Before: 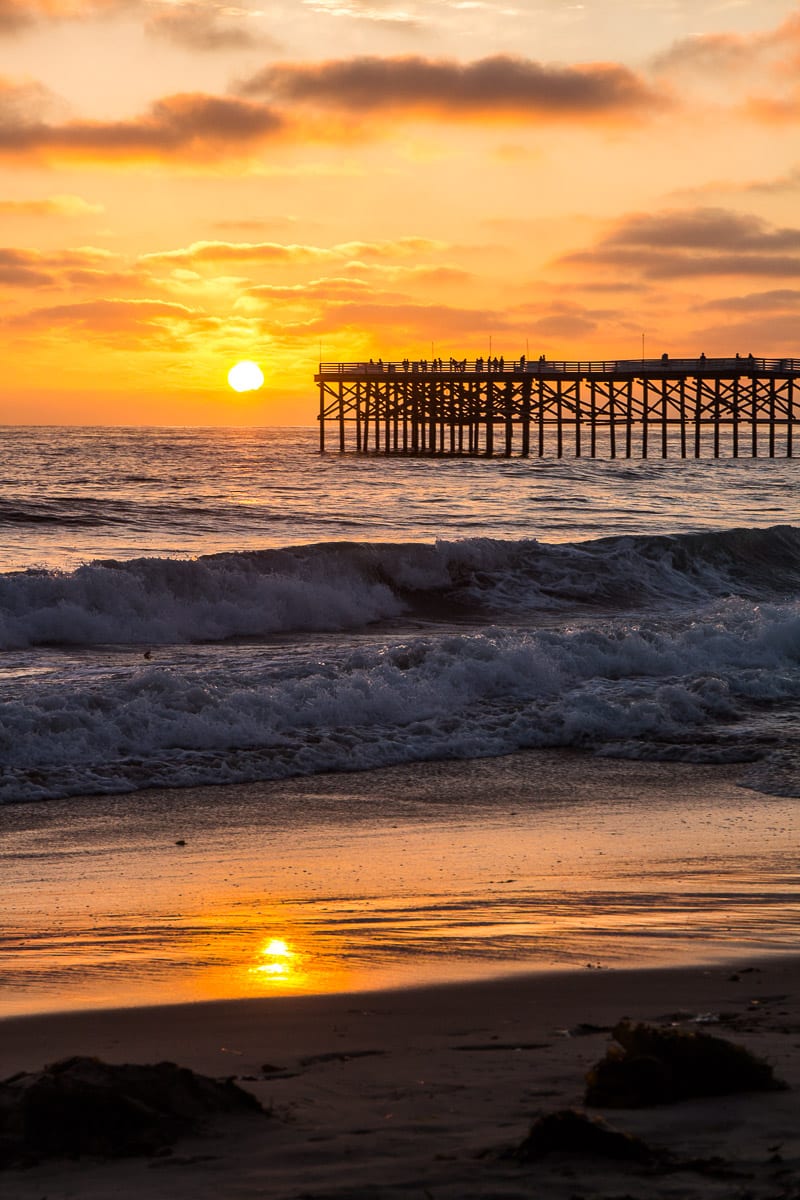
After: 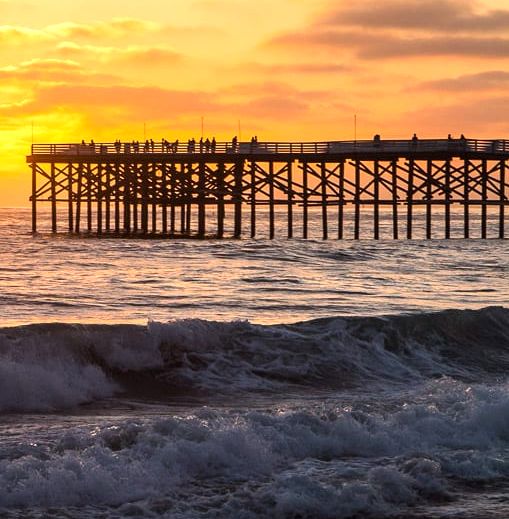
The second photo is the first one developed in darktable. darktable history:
crop: left 36.005%, top 18.293%, right 0.31%, bottom 38.444%
exposure: exposure 0.426 EV, compensate highlight preservation false
